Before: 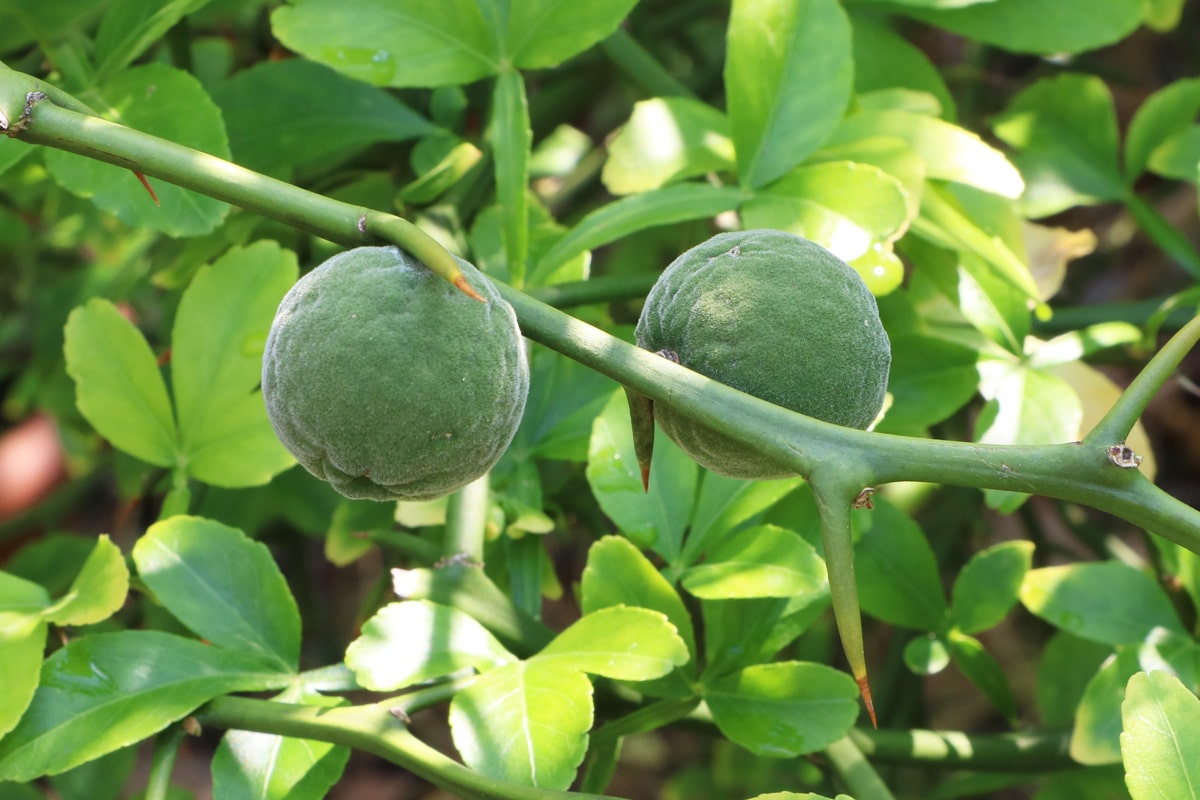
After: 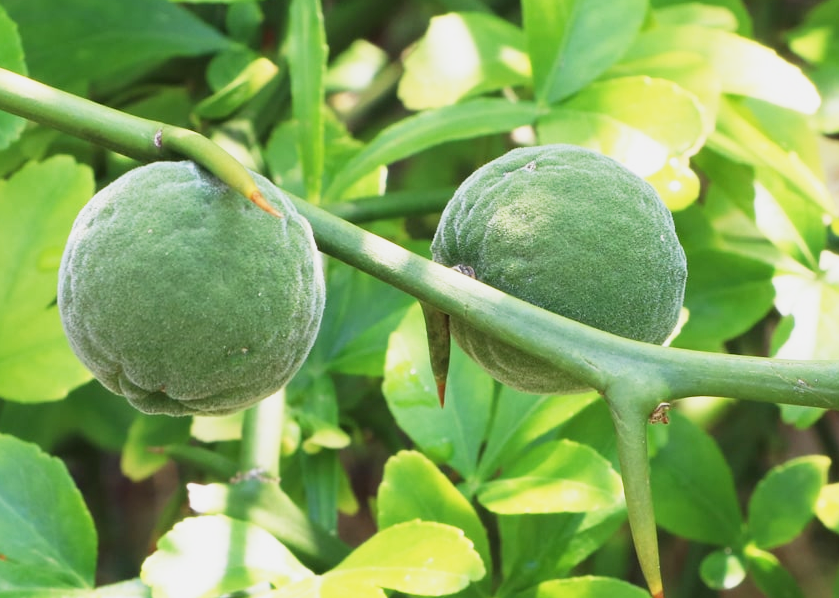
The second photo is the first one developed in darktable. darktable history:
base curve: curves: ch0 [(0, 0) (0.088, 0.125) (0.176, 0.251) (0.354, 0.501) (0.613, 0.749) (1, 0.877)], preserve colors none
crop and rotate: left 17.046%, top 10.659%, right 12.989%, bottom 14.553%
